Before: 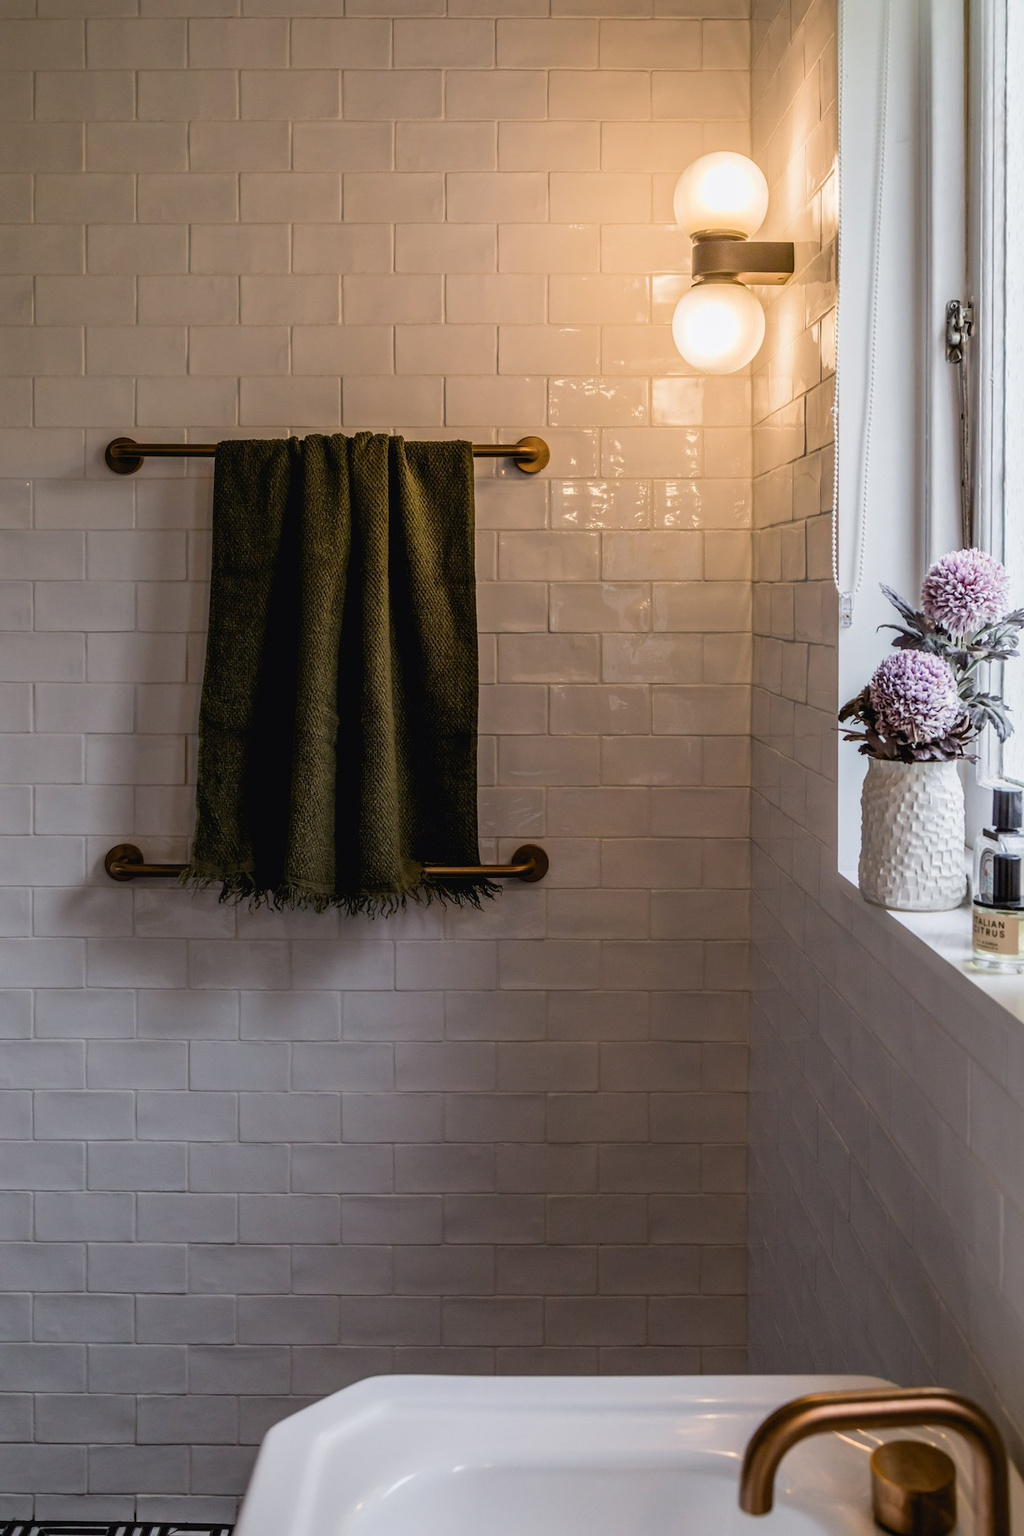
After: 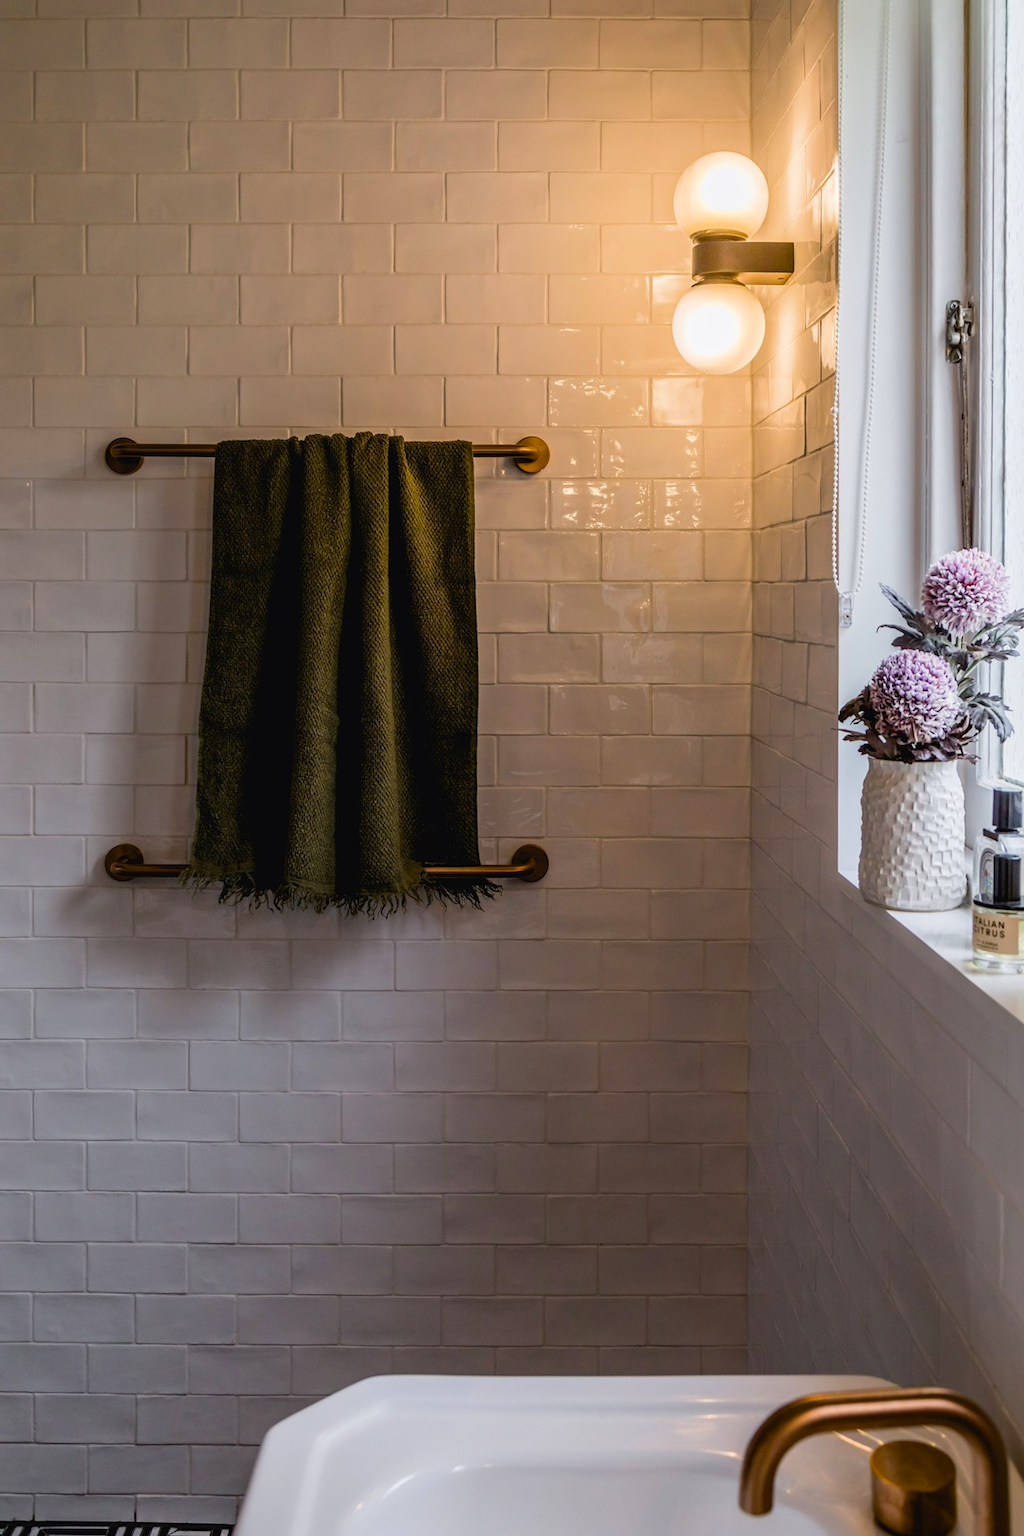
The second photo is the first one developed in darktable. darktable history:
color balance rgb: linear chroma grading › global chroma 6.48%, perceptual saturation grading › global saturation 12.96%, global vibrance 6.02%
